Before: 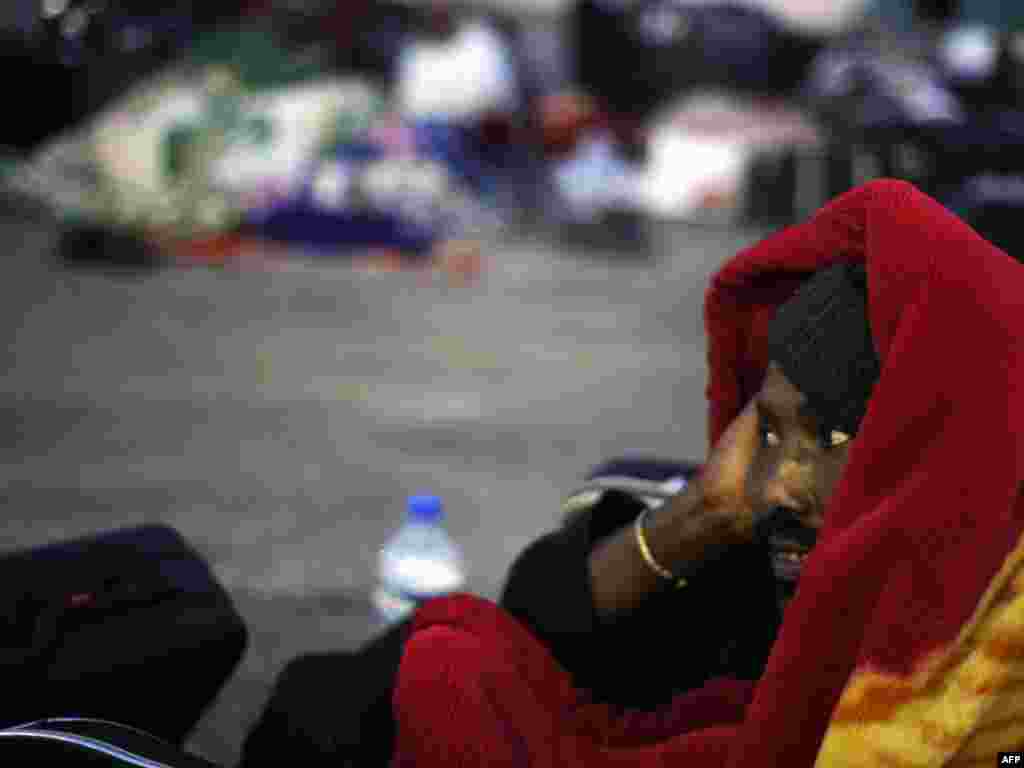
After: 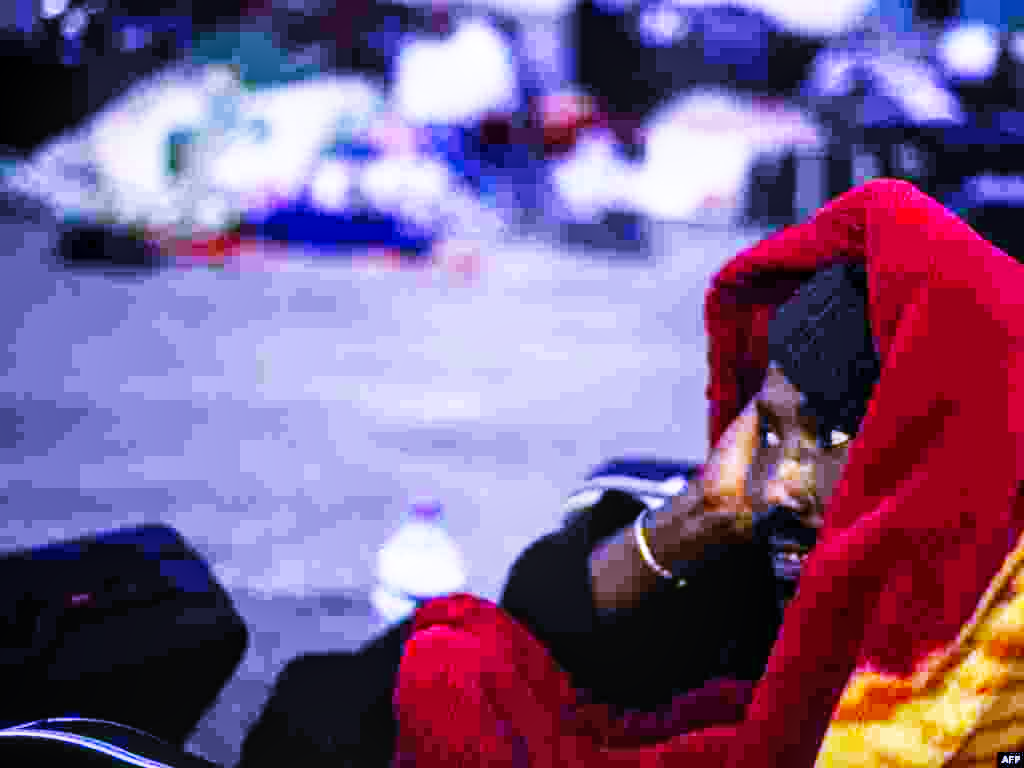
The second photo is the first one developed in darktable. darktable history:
white balance: red 0.98, blue 1.61
local contrast: on, module defaults
base curve: curves: ch0 [(0, 0) (0.007, 0.004) (0.027, 0.03) (0.046, 0.07) (0.207, 0.54) (0.442, 0.872) (0.673, 0.972) (1, 1)], preserve colors none
